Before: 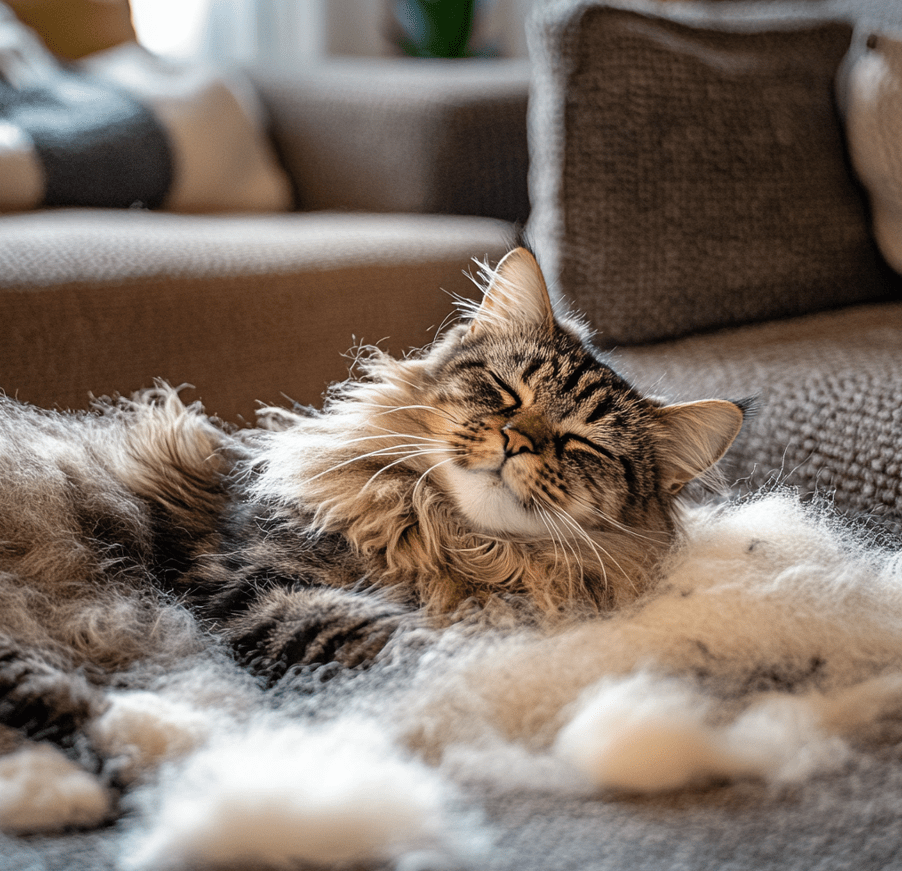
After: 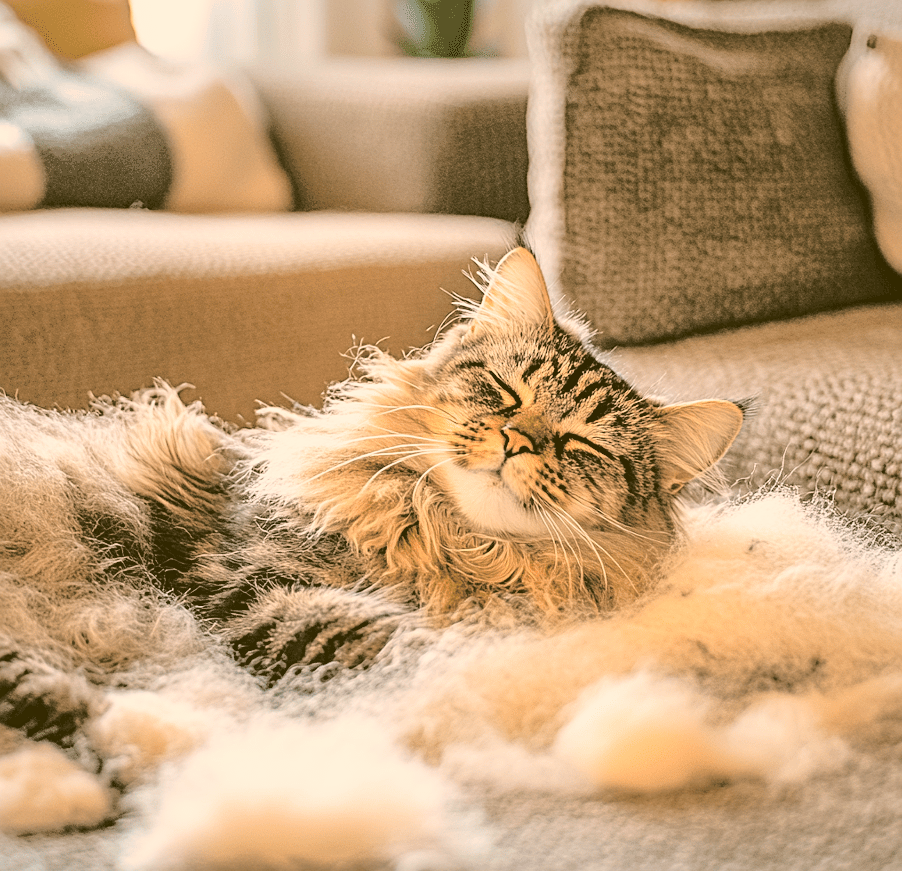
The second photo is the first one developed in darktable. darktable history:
sharpen: on, module defaults
shadows and highlights: on, module defaults
color correction: highlights a* 8.98, highlights b* 15.09, shadows a* -0.49, shadows b* 26.52
filmic rgb: black relative exposure -8.07 EV, white relative exposure 3 EV, hardness 5.35, contrast 1.25
contrast brightness saturation: brightness 1
